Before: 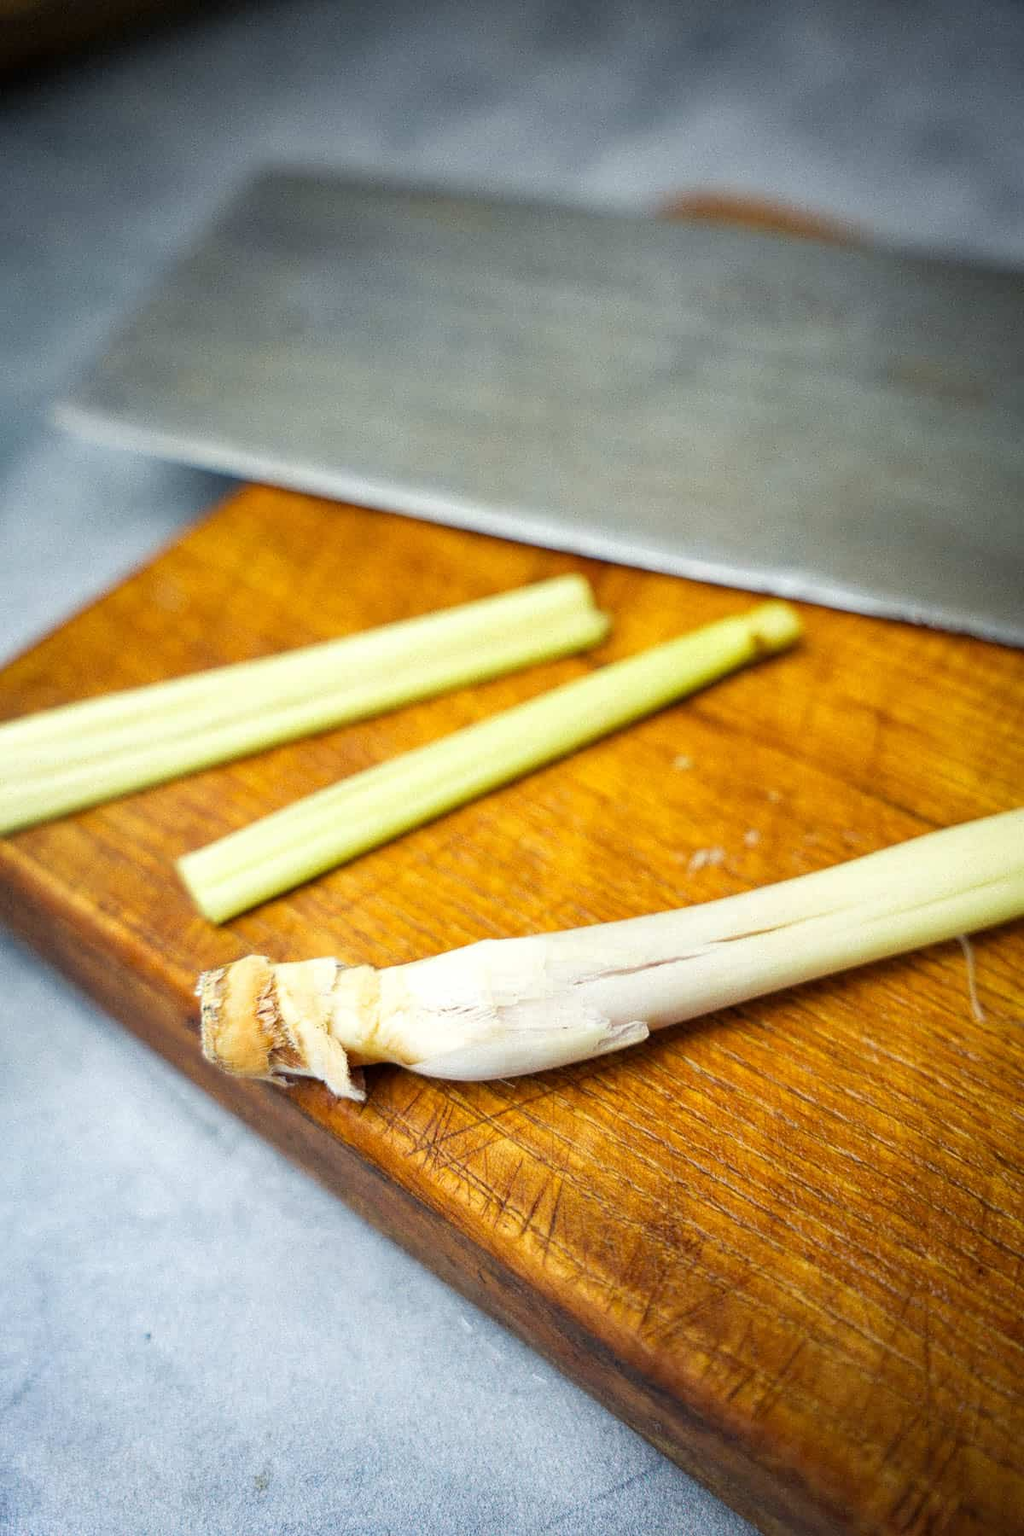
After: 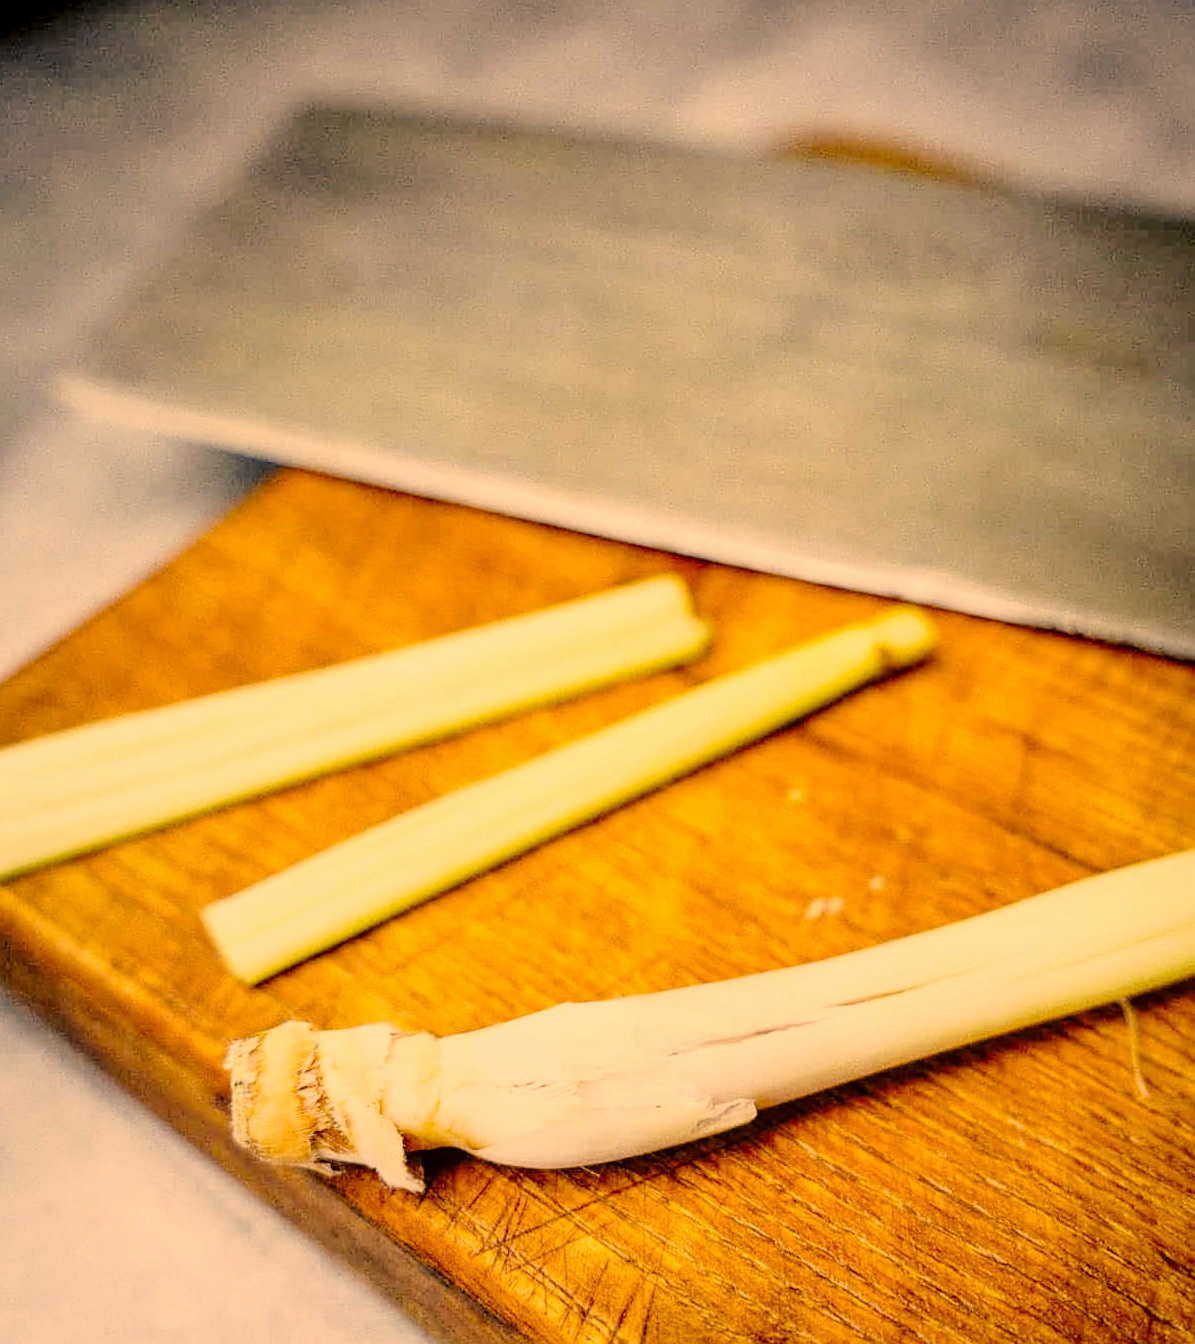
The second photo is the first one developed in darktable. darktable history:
color correction: highlights a* 17.94, highlights b* 35.39, shadows a* 1.48, shadows b* 6.42, saturation 1.01
sharpen: amount 0.2
tone curve: curves: ch0 [(0, 0) (0.003, 0.002) (0.011, 0.007) (0.025, 0.016) (0.044, 0.027) (0.069, 0.045) (0.1, 0.077) (0.136, 0.114) (0.177, 0.166) (0.224, 0.241) (0.277, 0.328) (0.335, 0.413) (0.399, 0.498) (0.468, 0.572) (0.543, 0.638) (0.623, 0.711) (0.709, 0.786) (0.801, 0.853) (0.898, 0.929) (1, 1)], preserve colors none
filmic rgb: black relative exposure -7.65 EV, white relative exposure 4.56 EV, hardness 3.61
local contrast: highlights 61%, detail 143%, midtone range 0.428
crop: left 0.387%, top 5.469%, bottom 19.809%
